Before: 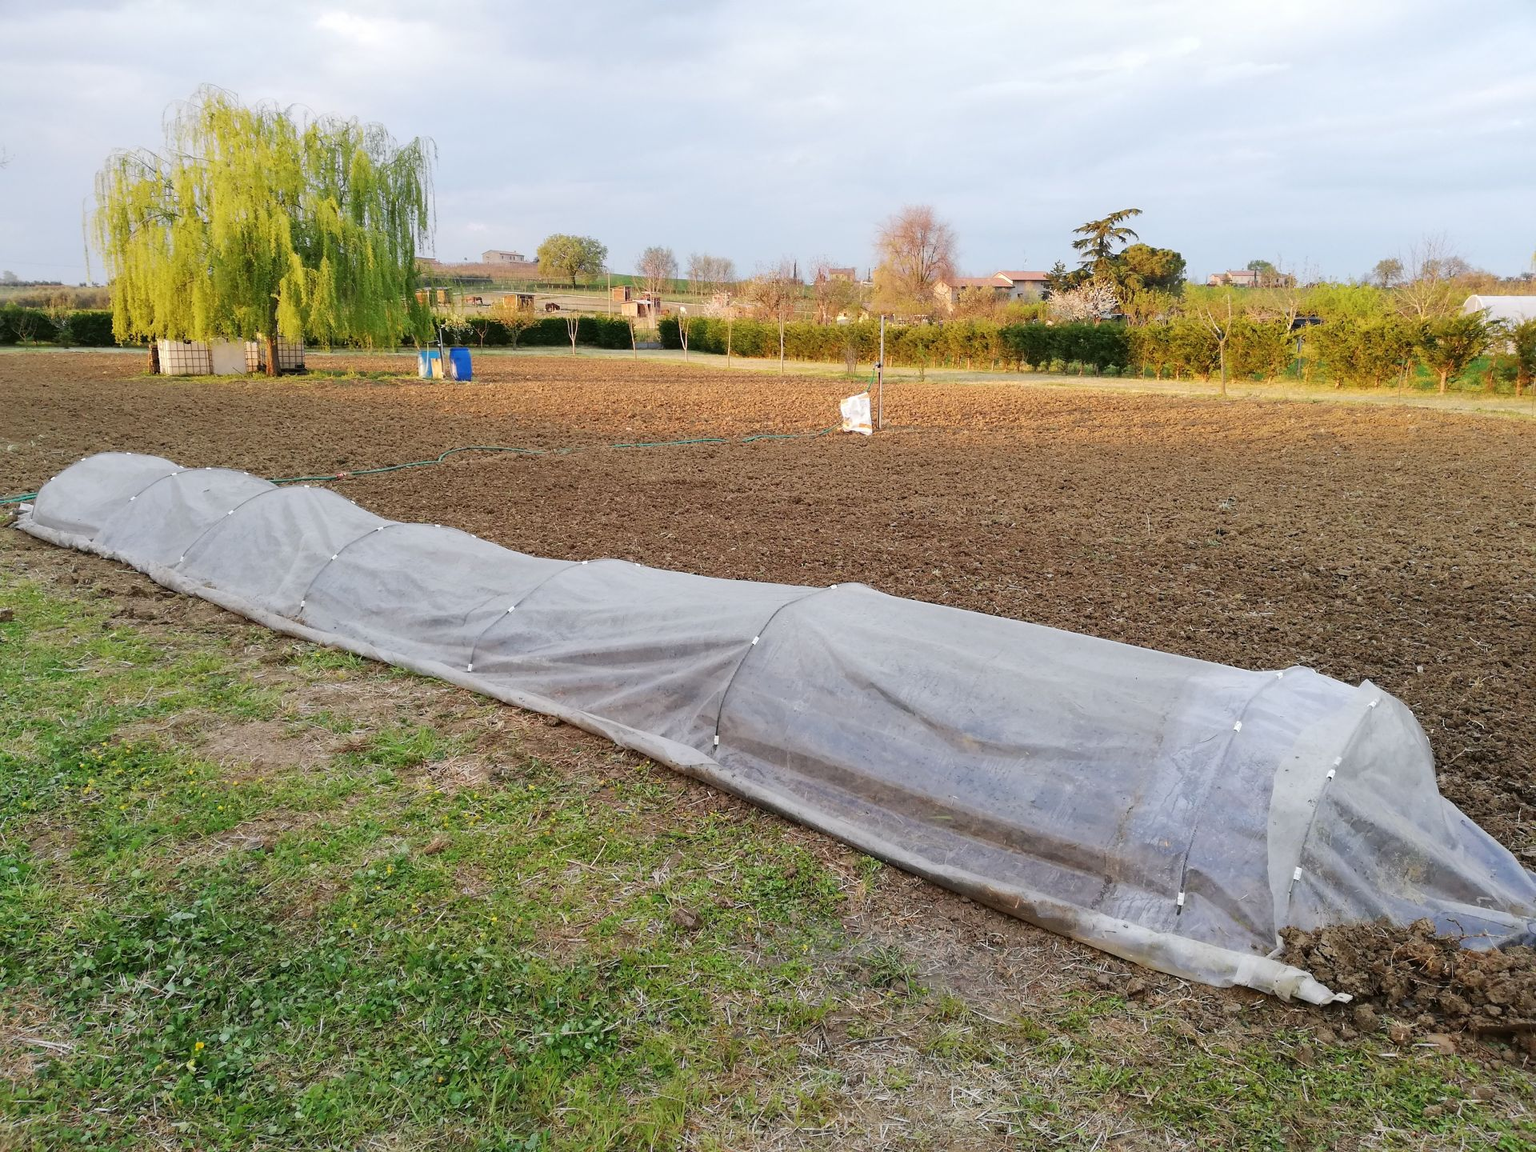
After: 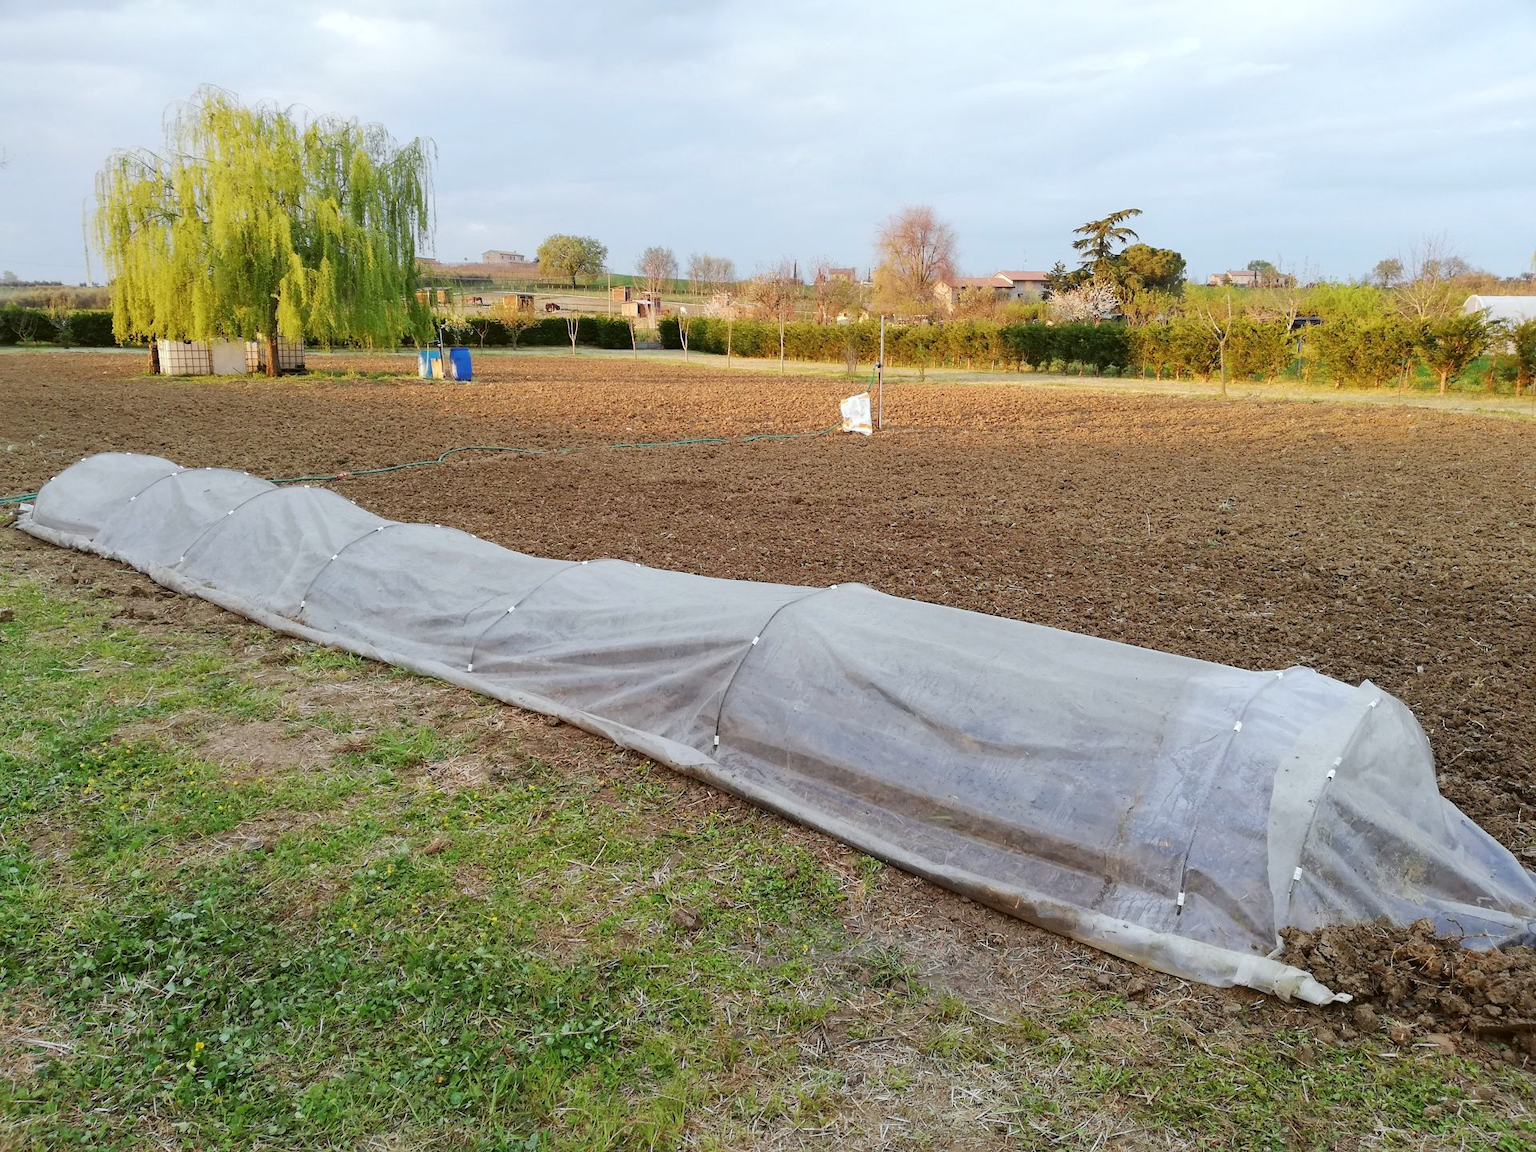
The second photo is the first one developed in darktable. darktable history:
color correction: highlights a* -2.75, highlights b* -1.98, shadows a* 2.04, shadows b* 2.95
